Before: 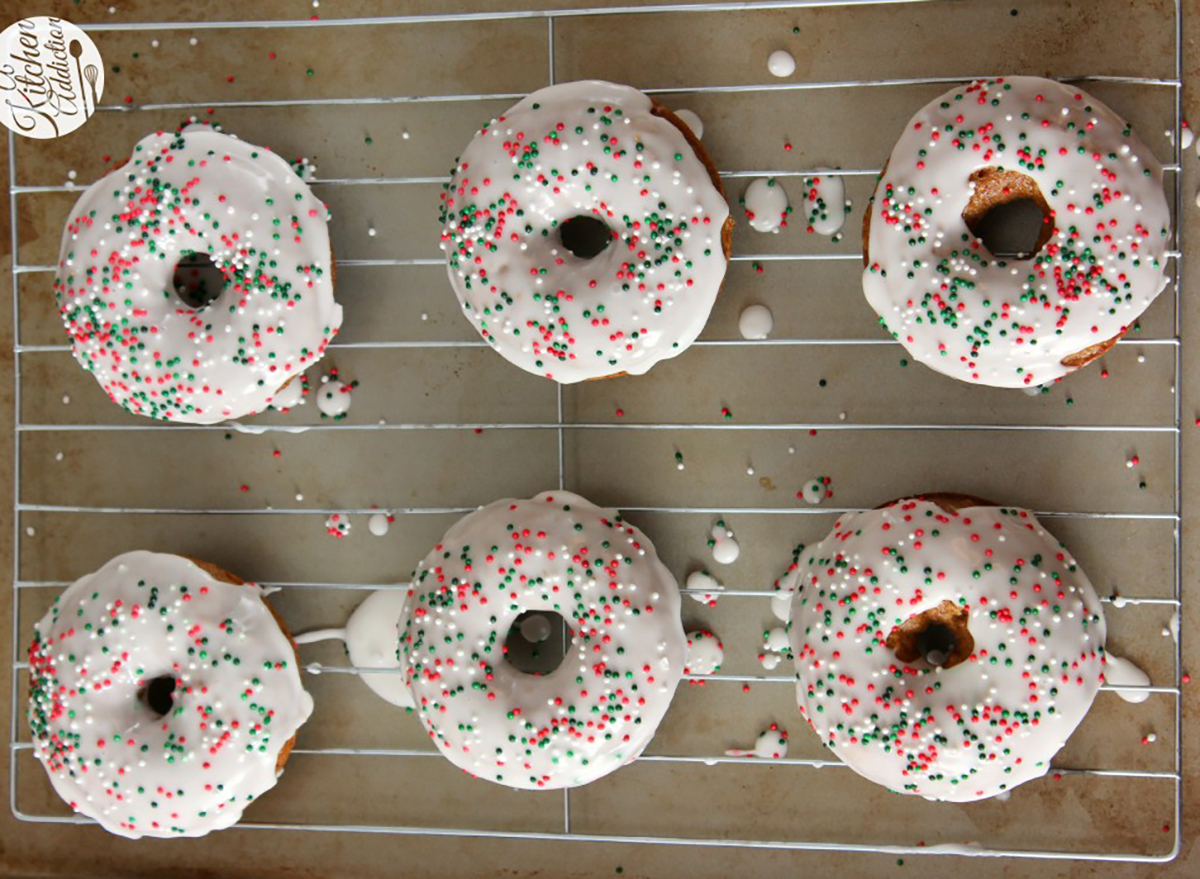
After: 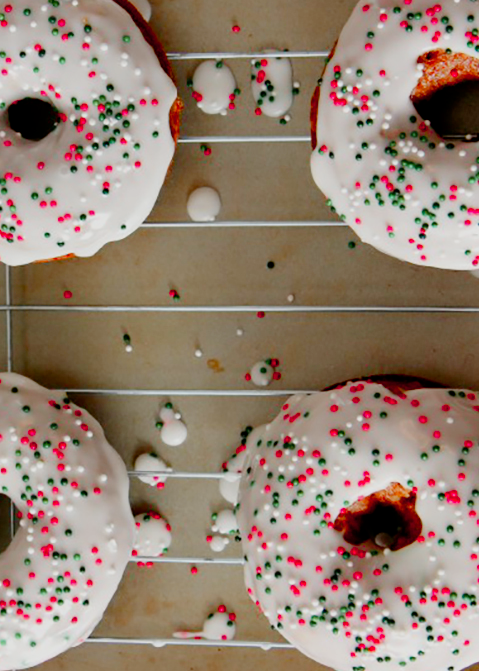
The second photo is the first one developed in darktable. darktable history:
crop: left 46.055%, top 13.435%, right 13.948%, bottom 10.115%
filmic rgb: black relative exposure -7.72 EV, white relative exposure 4.41 EV, target black luminance 0%, hardness 3.76, latitude 50.8%, contrast 1.068, highlights saturation mix 8.86%, shadows ↔ highlights balance -0.274%, add noise in highlights 0.001, preserve chrominance no, color science v3 (2019), use custom middle-gray values true, contrast in highlights soft
color balance rgb: power › hue 62.76°, global offset › hue 170.06°, perceptual saturation grading › global saturation 20%, perceptual saturation grading › highlights -25.196%, perceptual saturation grading › shadows 25.589%
color zones: curves: ch1 [(0.263, 0.53) (0.376, 0.287) (0.487, 0.512) (0.748, 0.547) (1, 0.513)]; ch2 [(0.262, 0.45) (0.751, 0.477)]
